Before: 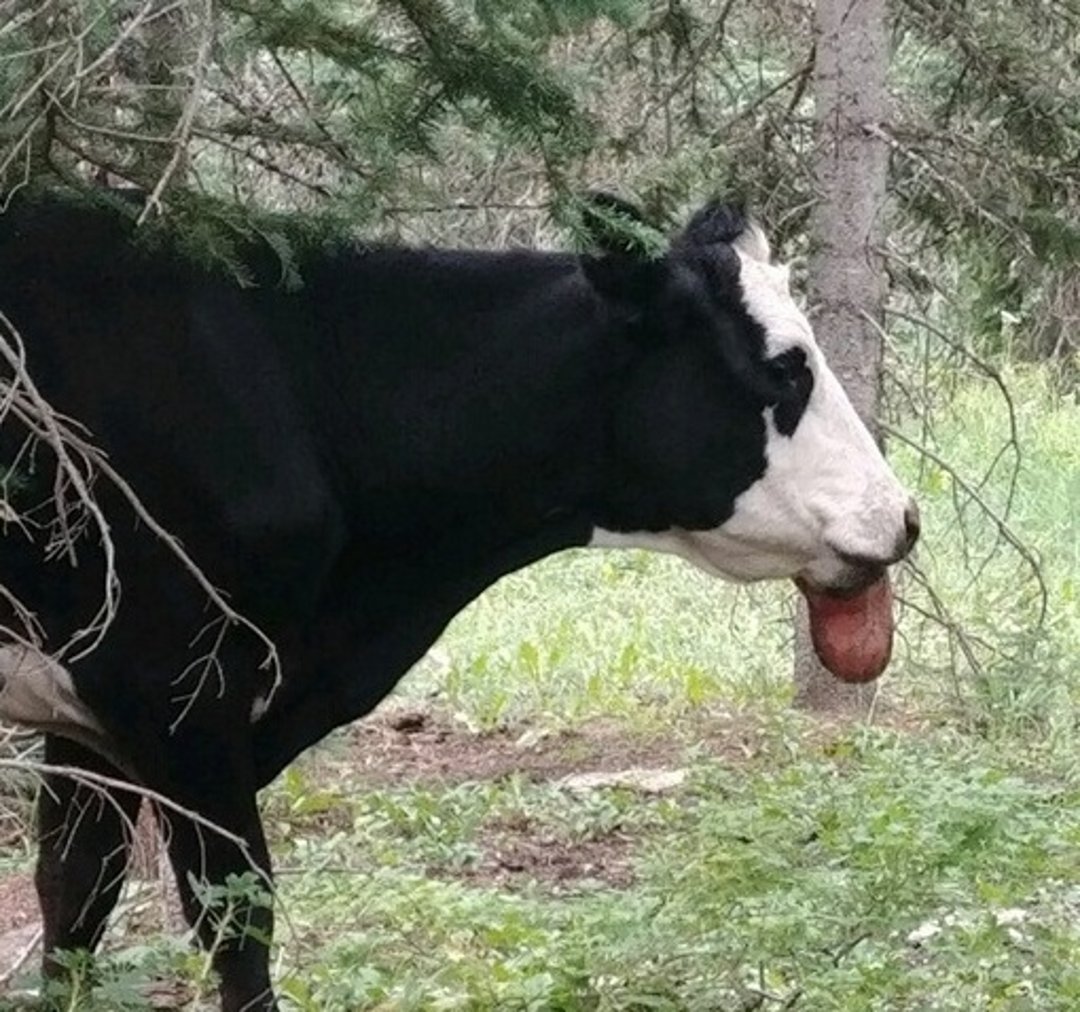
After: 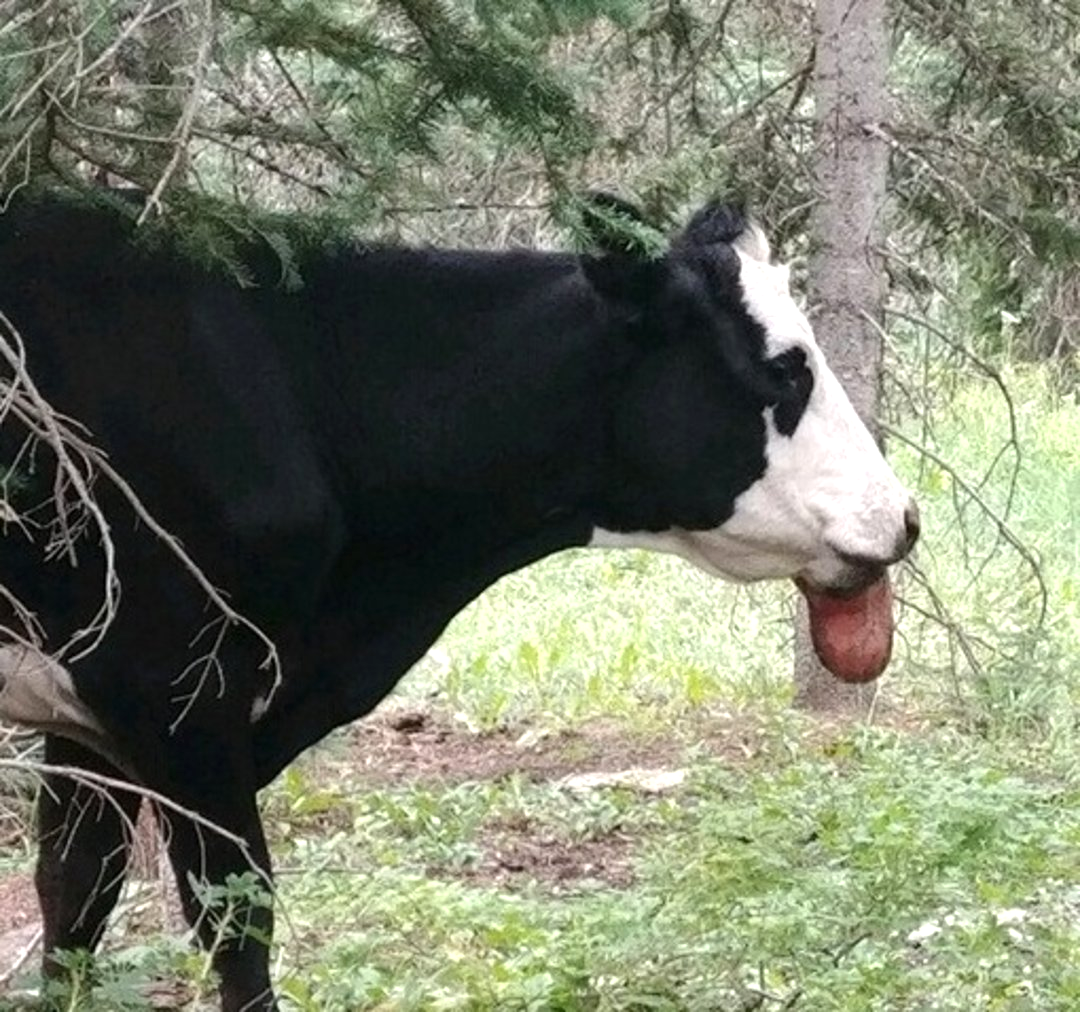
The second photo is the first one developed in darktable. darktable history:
exposure: exposure 0.358 EV, compensate highlight preservation false
